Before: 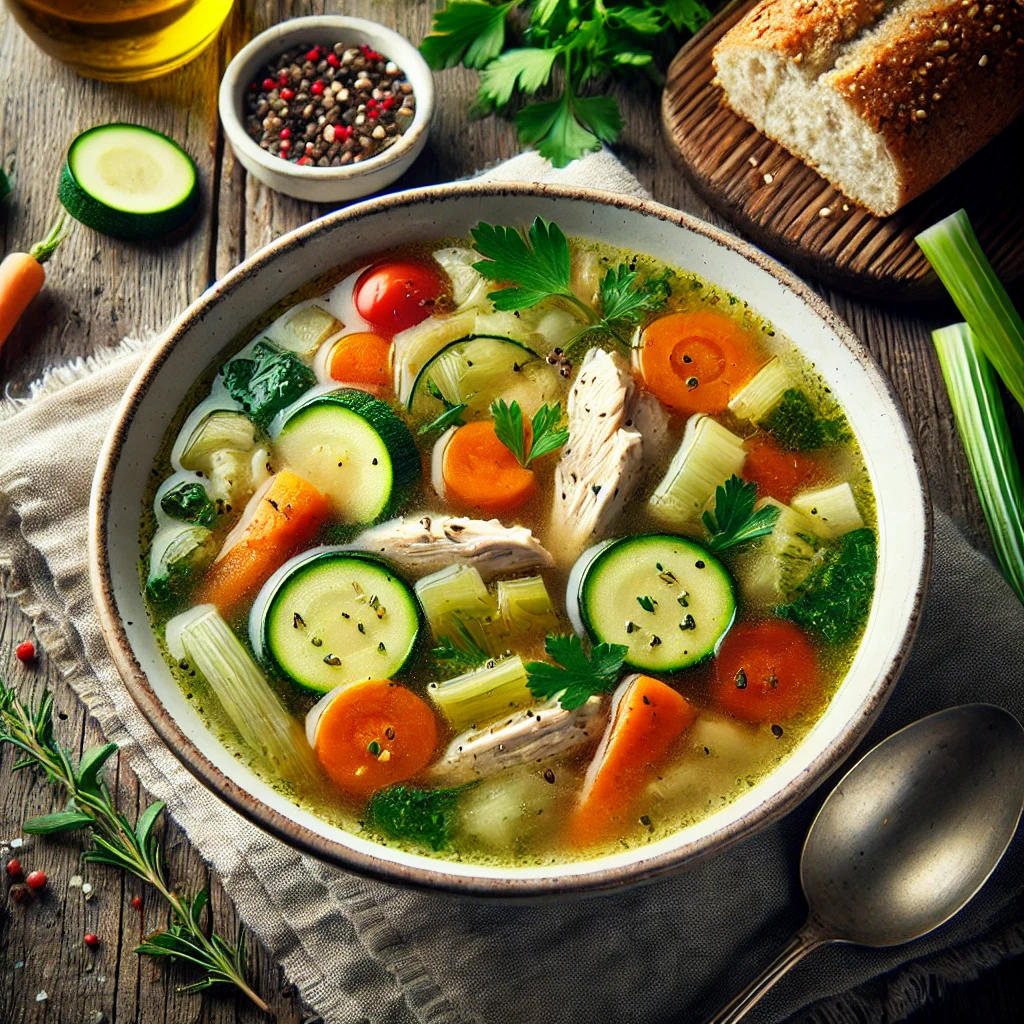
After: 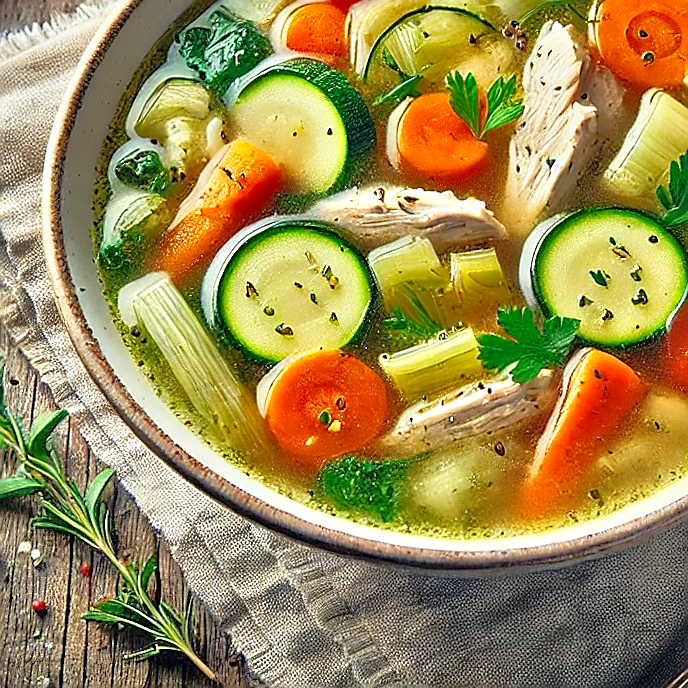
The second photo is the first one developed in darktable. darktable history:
crop and rotate: angle -0.82°, left 3.85%, top 31.828%, right 27.992%
shadows and highlights: shadows 43.71, white point adjustment -1.46, soften with gaussian
sharpen: radius 1.4, amount 1.25, threshold 0.7
tone equalizer: -8 EV 2 EV, -7 EV 2 EV, -6 EV 2 EV, -5 EV 2 EV, -4 EV 2 EV, -3 EV 1.5 EV, -2 EV 1 EV, -1 EV 0.5 EV
